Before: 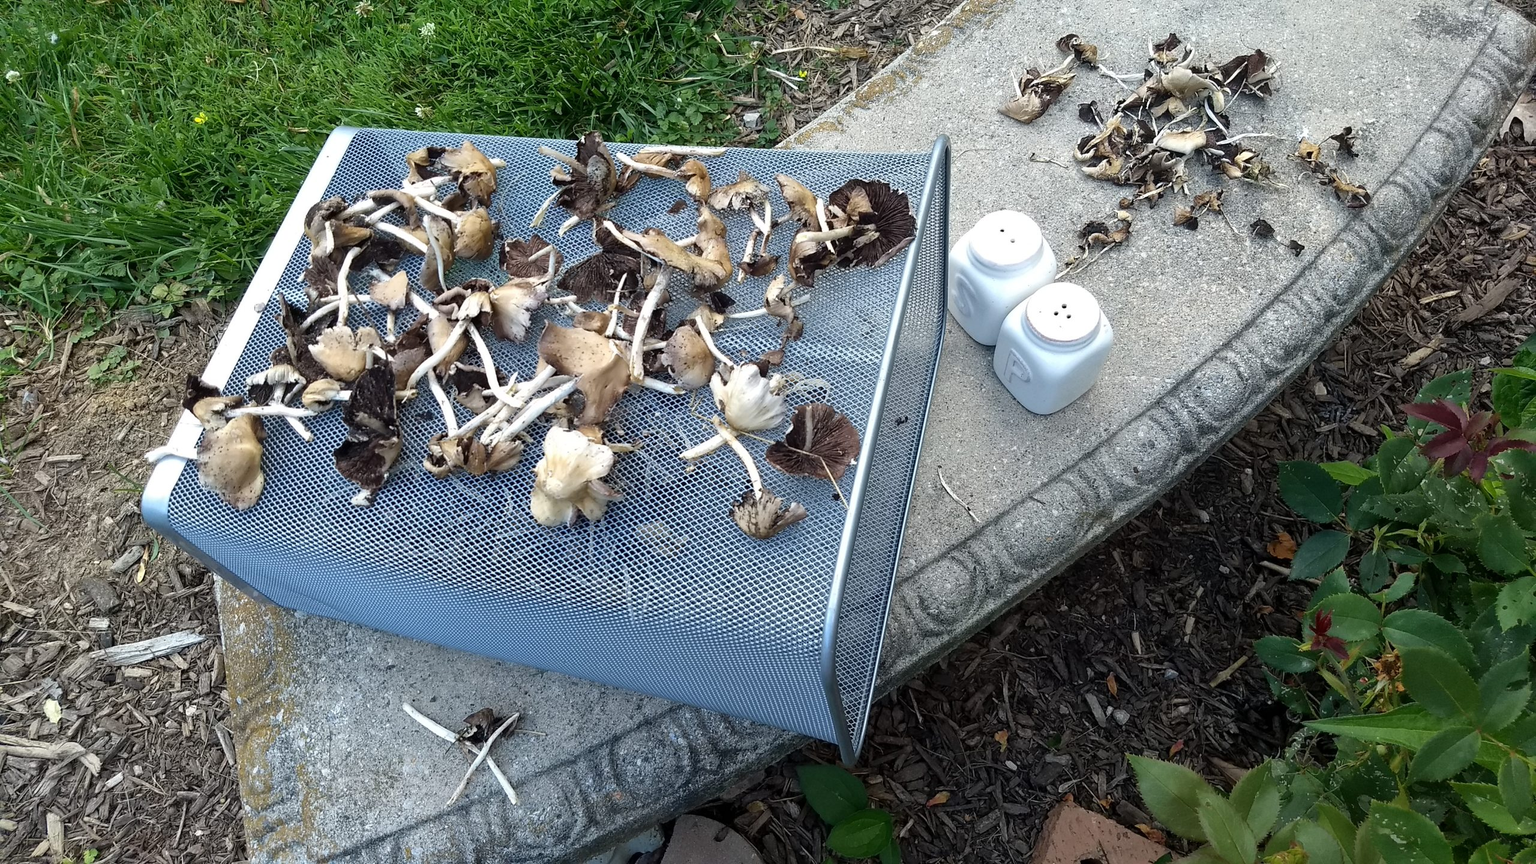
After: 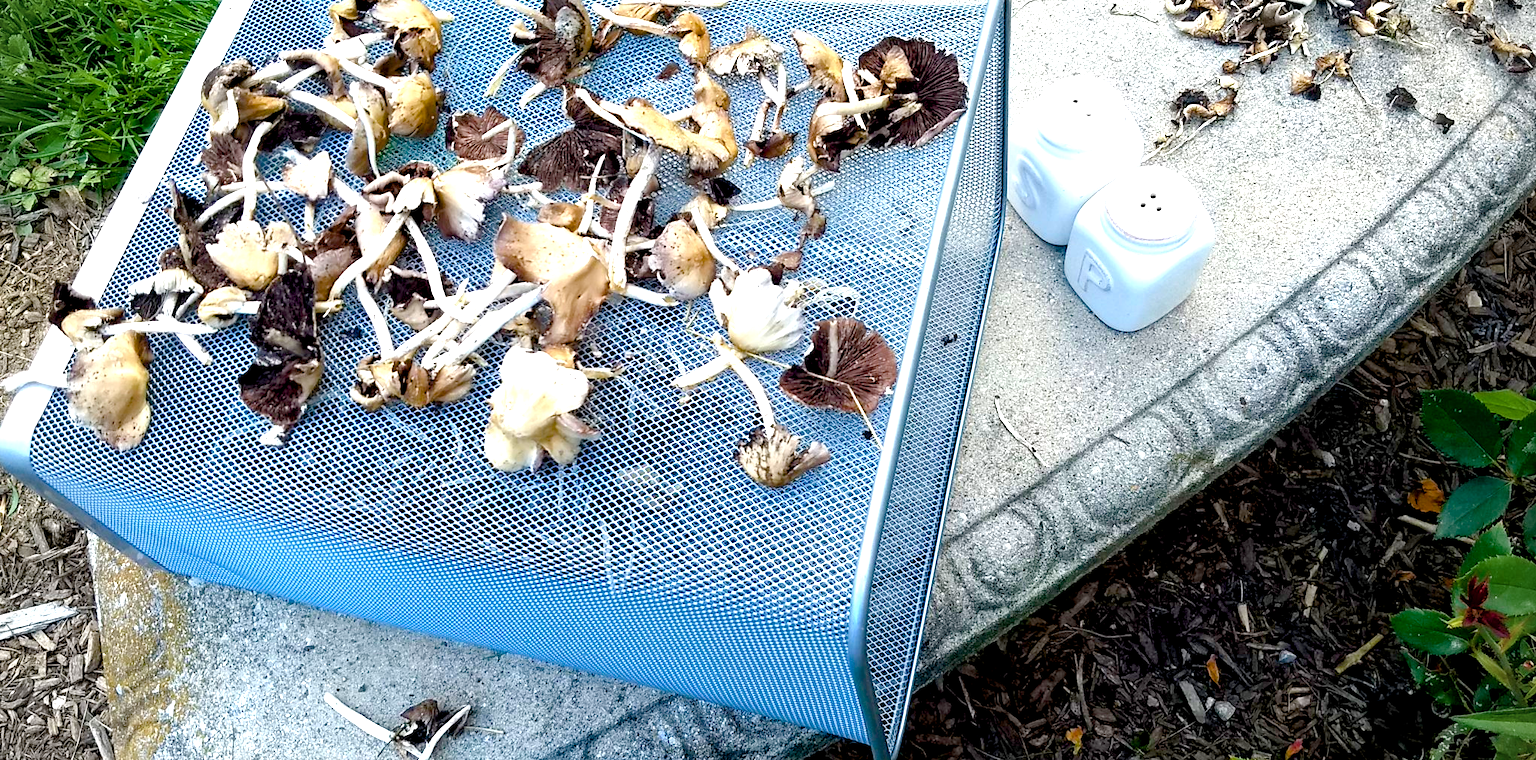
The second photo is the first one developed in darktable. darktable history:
crop: left 9.399%, top 17.367%, right 10.773%, bottom 12.307%
vignetting: on, module defaults
exposure: black level correction 0.01, exposure 1 EV, compensate highlight preservation false
color balance rgb: shadows lift › chroma 0.817%, shadows lift › hue 115.57°, linear chroma grading › global chroma 14.454%, perceptual saturation grading › global saturation 26.367%, perceptual saturation grading › highlights -27.67%, perceptual saturation grading › mid-tones 15.375%, perceptual saturation grading › shadows 33.694%, global vibrance 20%
